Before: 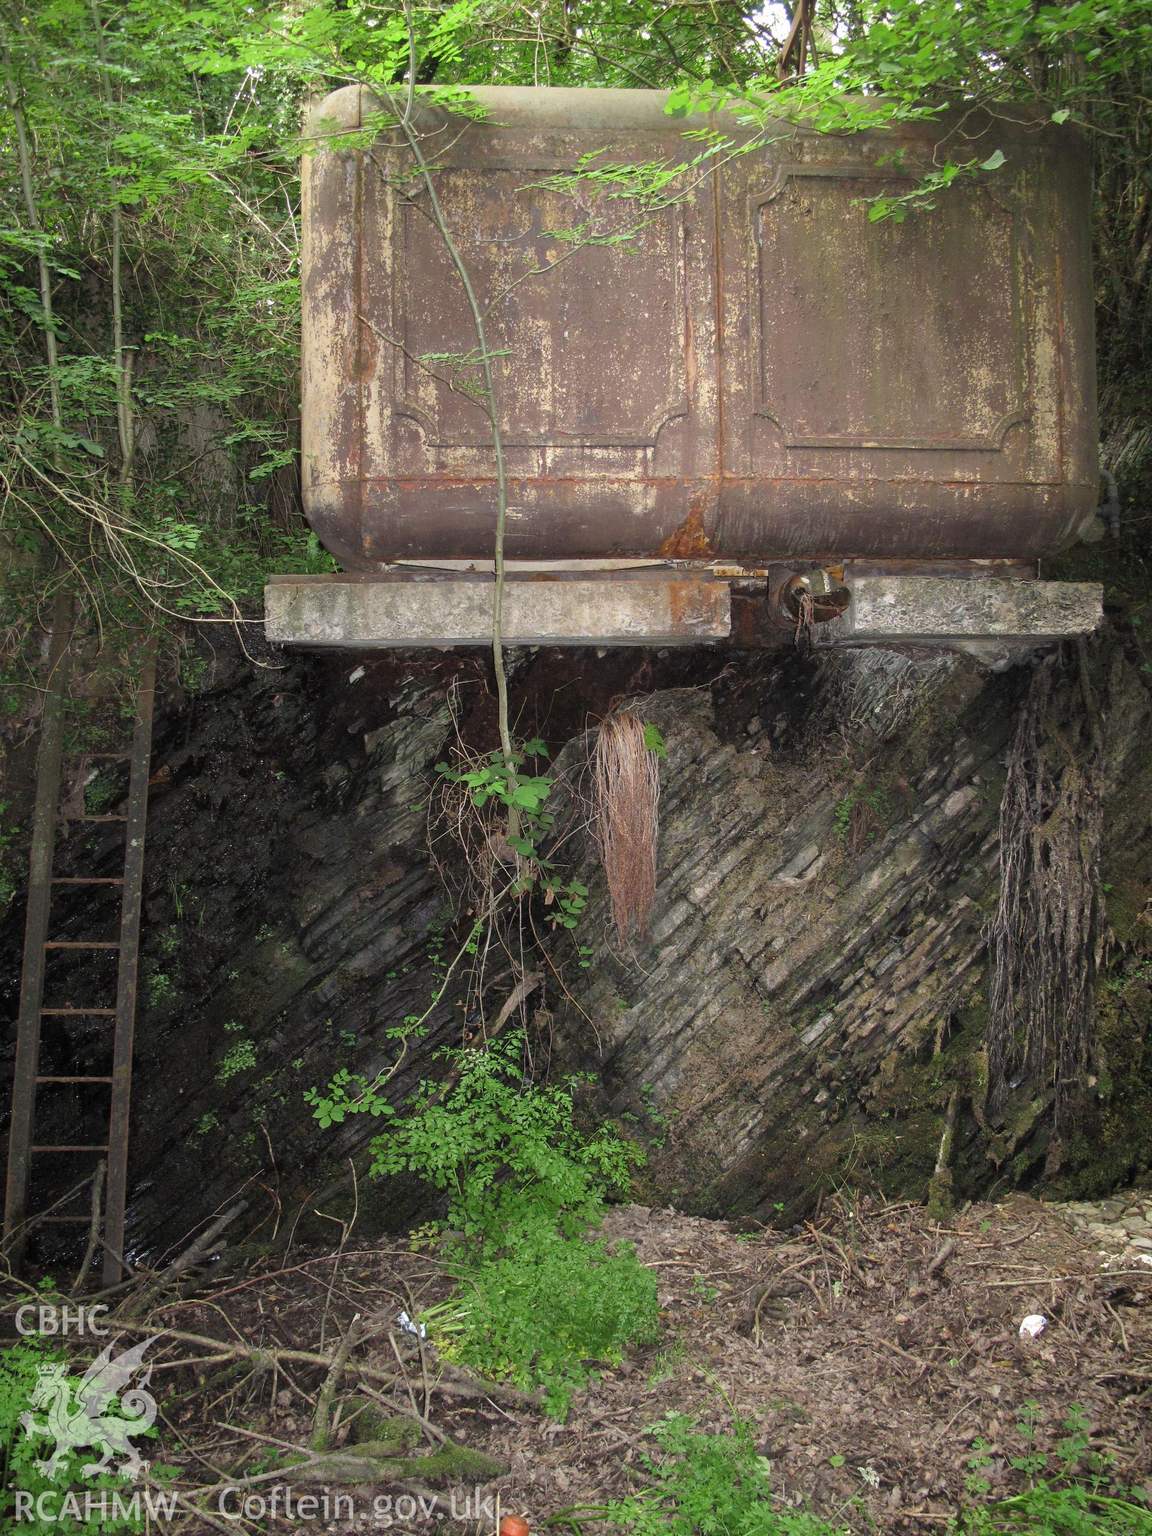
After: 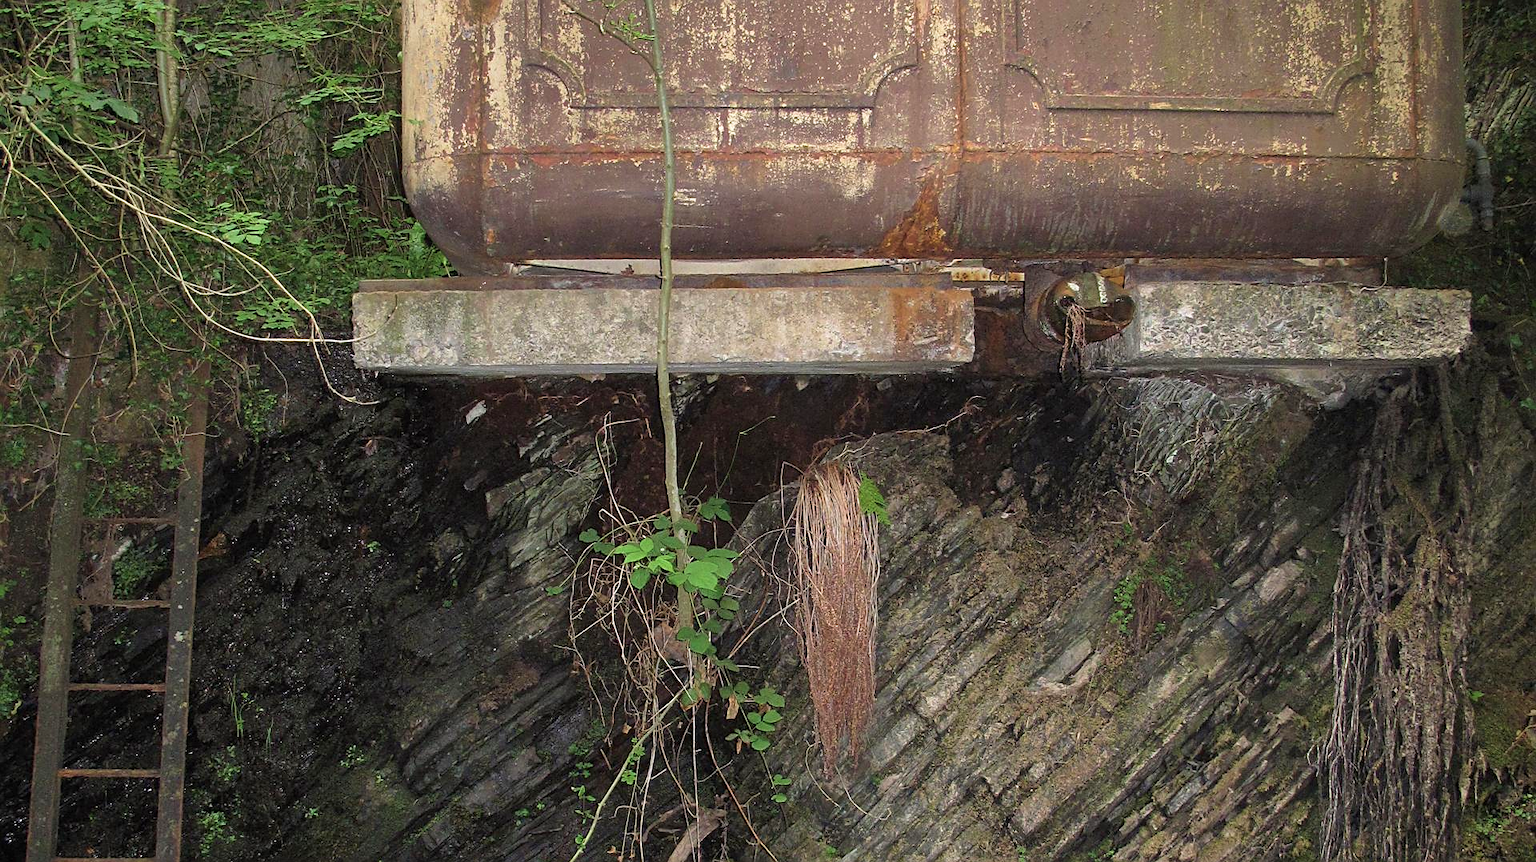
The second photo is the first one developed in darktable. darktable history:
crop and rotate: top 23.794%, bottom 34.083%
velvia: on, module defaults
shadows and highlights: shadows 20.85, highlights -82.14, soften with gaussian
sharpen: on, module defaults
